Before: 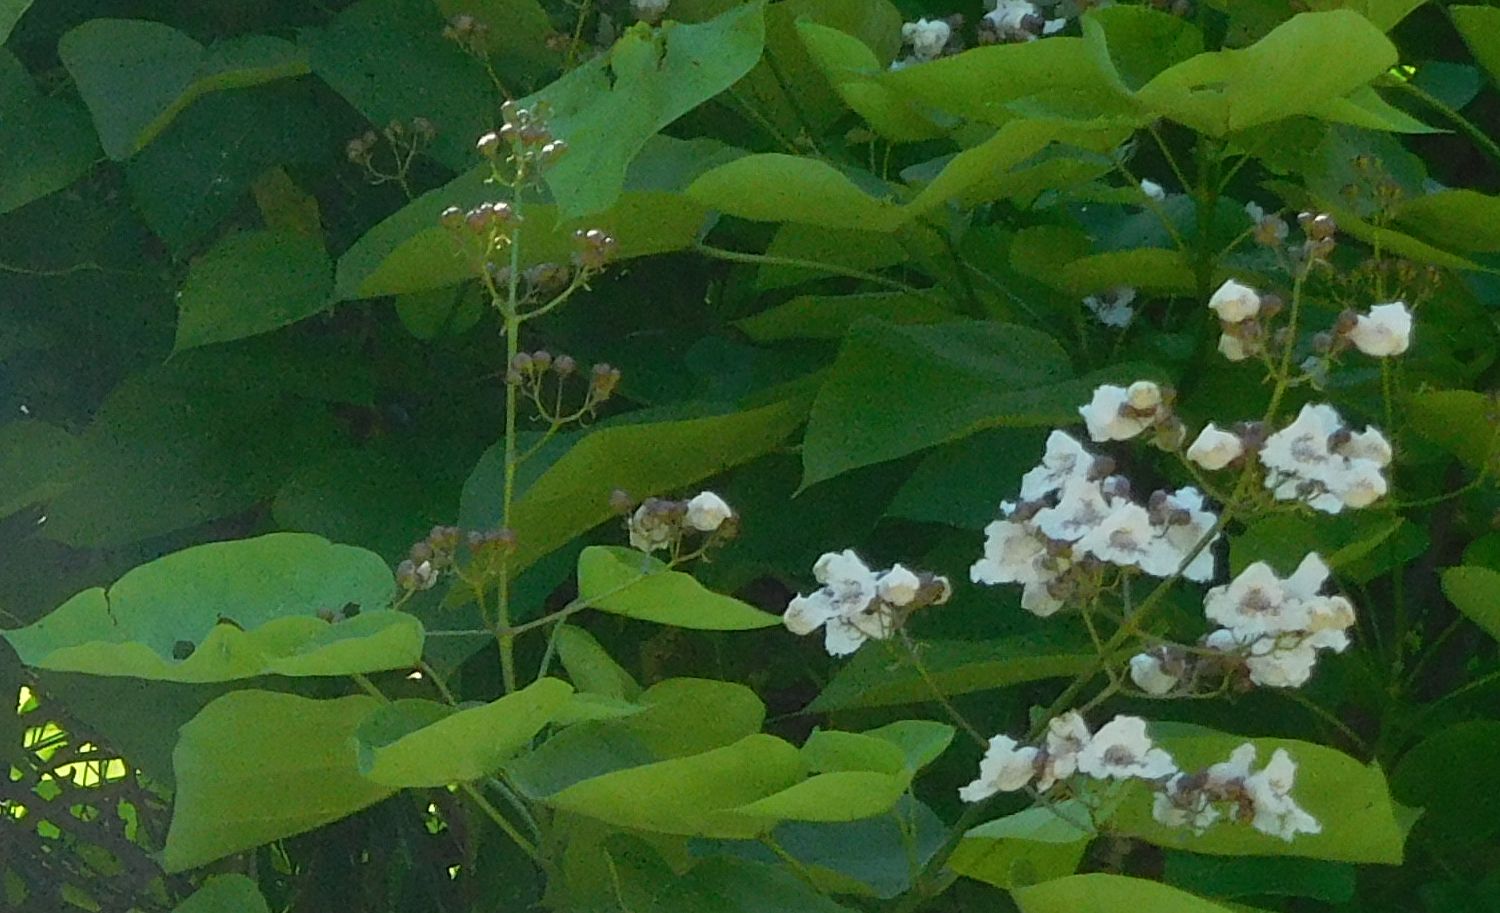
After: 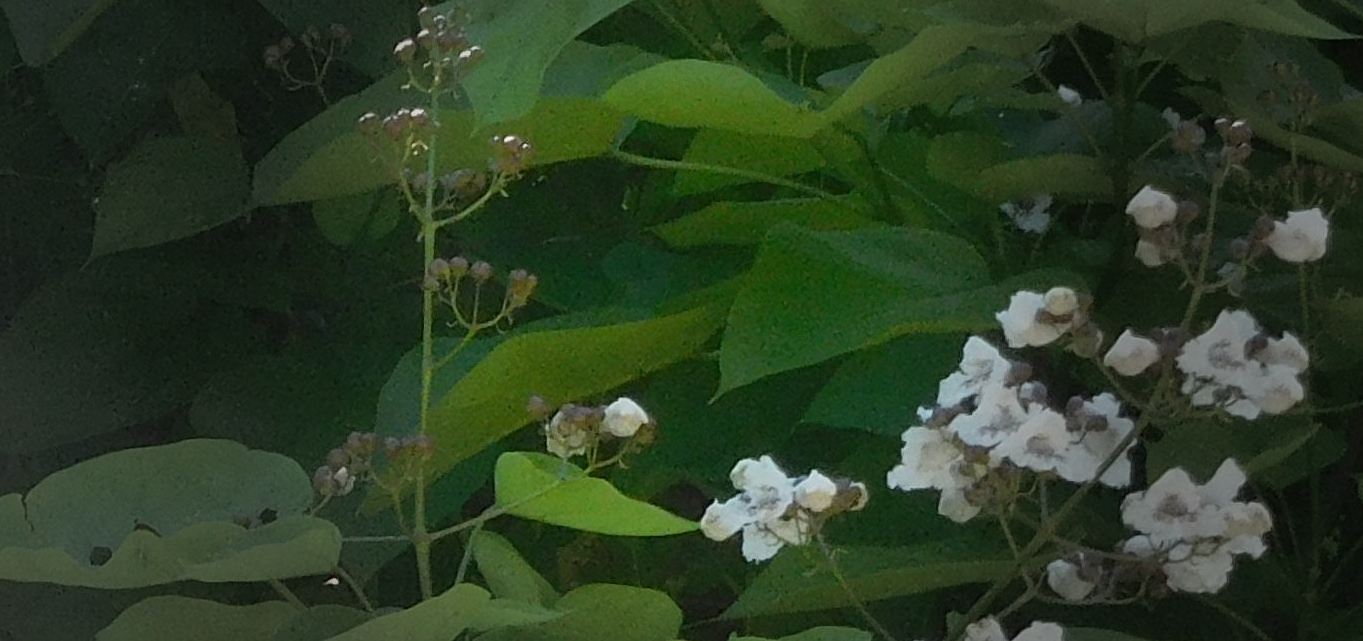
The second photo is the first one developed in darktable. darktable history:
crop: left 5.596%, top 10.314%, right 3.534%, bottom 19.395%
vignetting: fall-off start 31.28%, fall-off radius 34.64%, brightness -0.575
color correction: highlights a* 3.12, highlights b* -1.55, shadows a* -0.101, shadows b* 2.52, saturation 0.98
